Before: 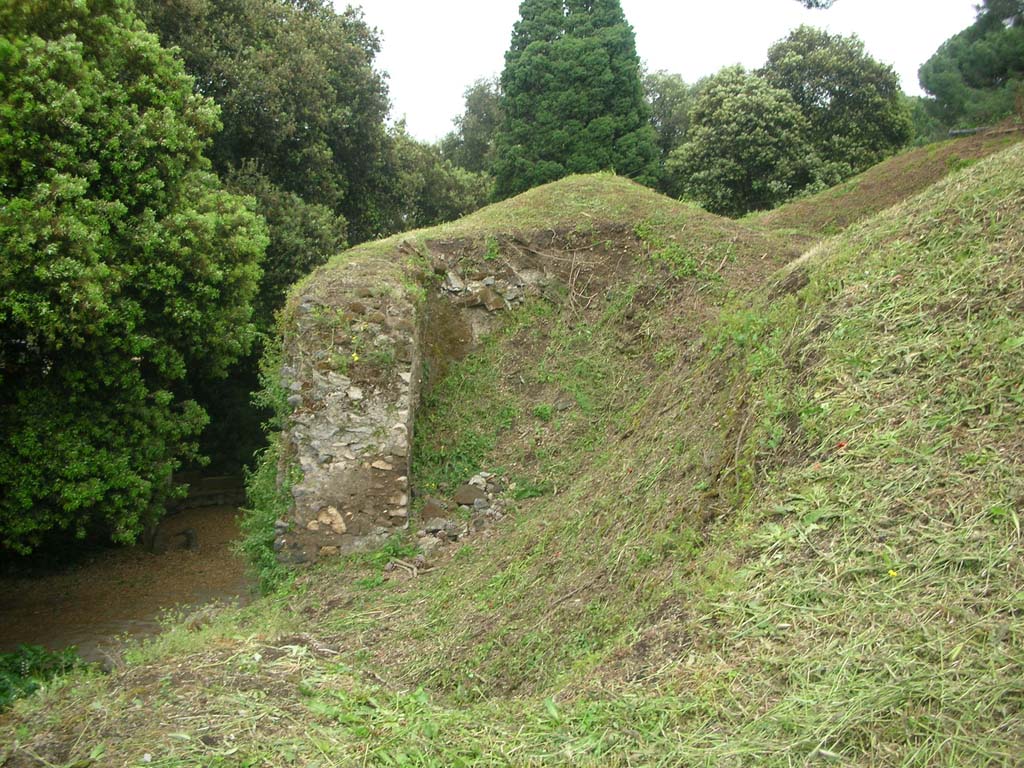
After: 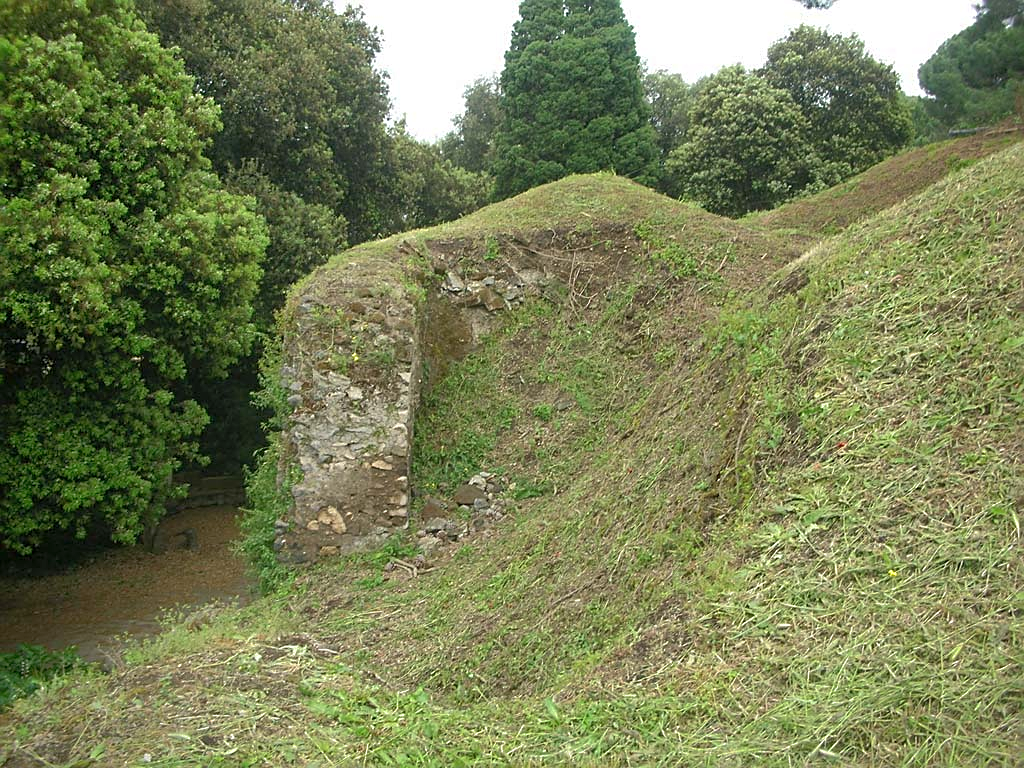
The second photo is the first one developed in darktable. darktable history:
exposure: exposure 0 EV, compensate highlight preservation false
sharpen: on, module defaults
shadows and highlights: on, module defaults
